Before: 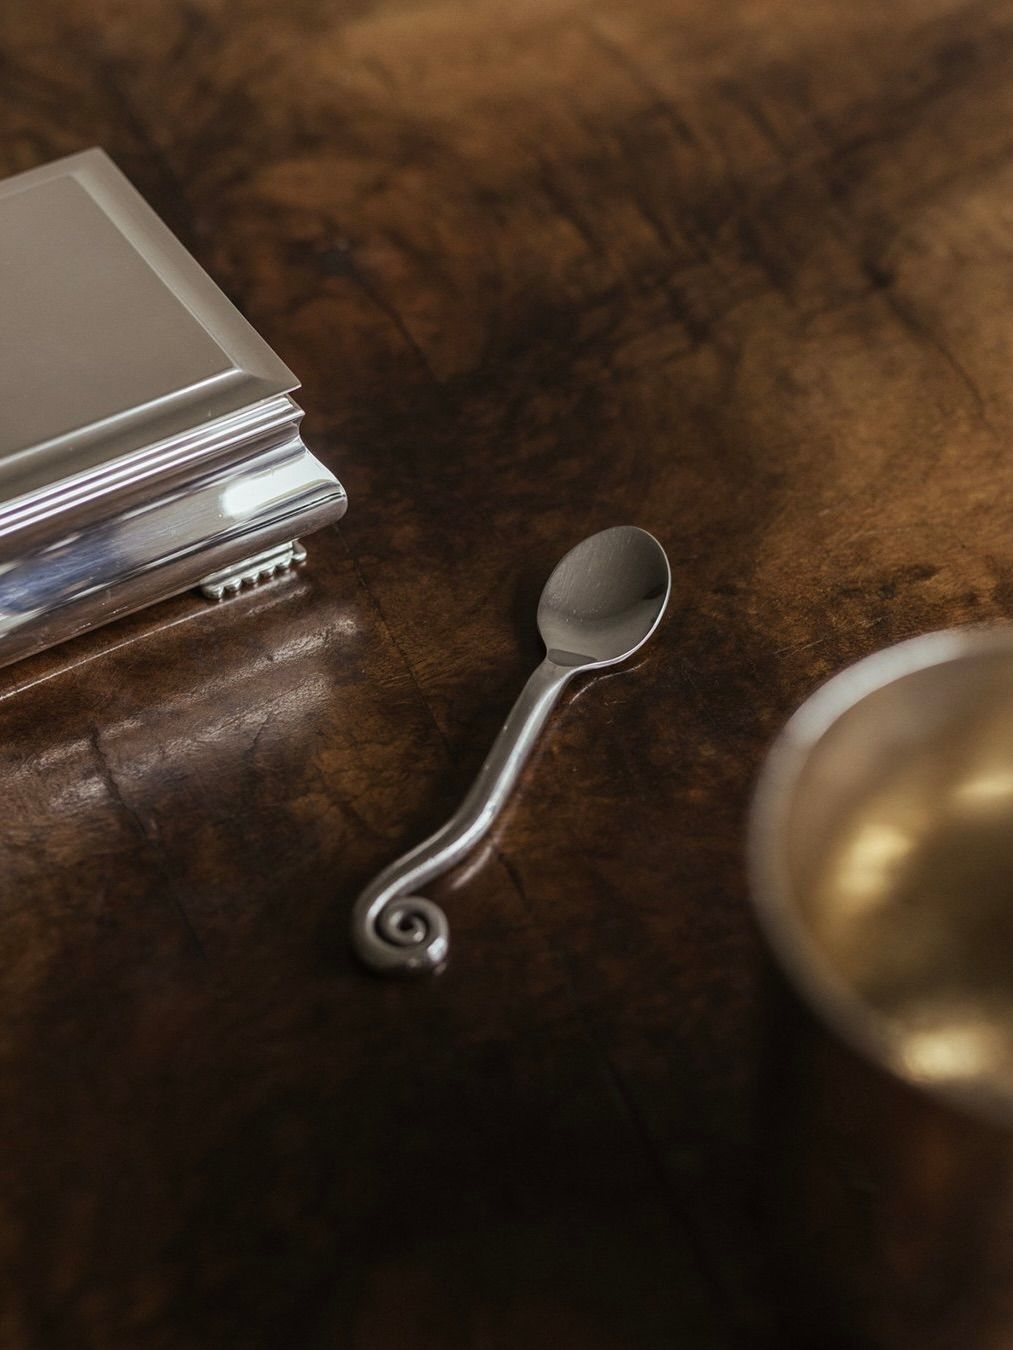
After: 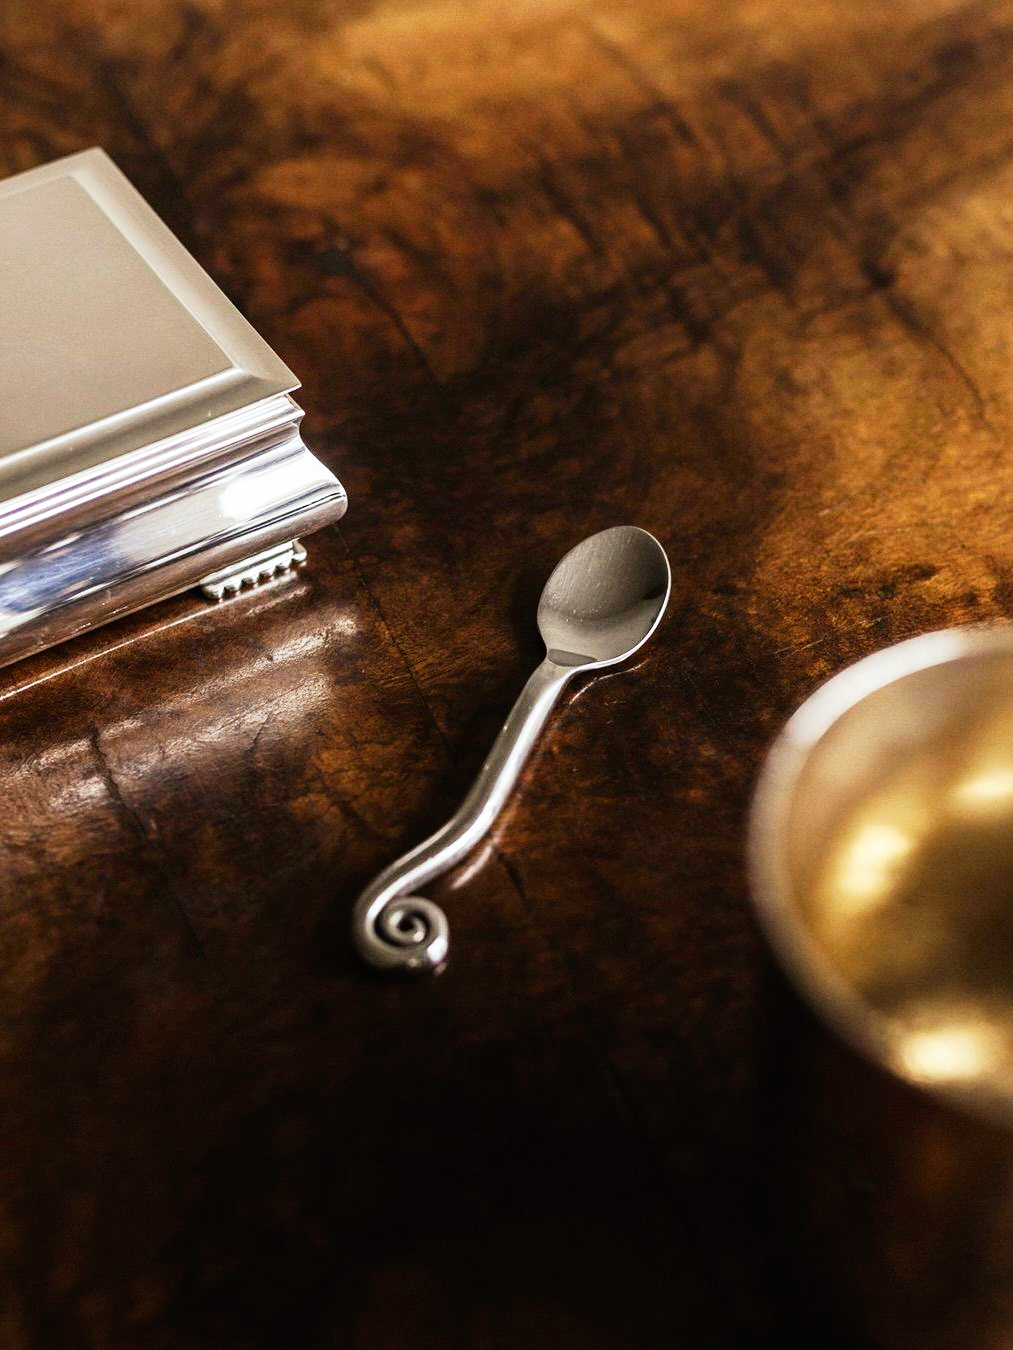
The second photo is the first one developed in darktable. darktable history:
exposure: exposure -0.021 EV, compensate highlight preservation false
base curve: curves: ch0 [(0, 0) (0.007, 0.004) (0.027, 0.03) (0.046, 0.07) (0.207, 0.54) (0.442, 0.872) (0.673, 0.972) (1, 1)], preserve colors none
